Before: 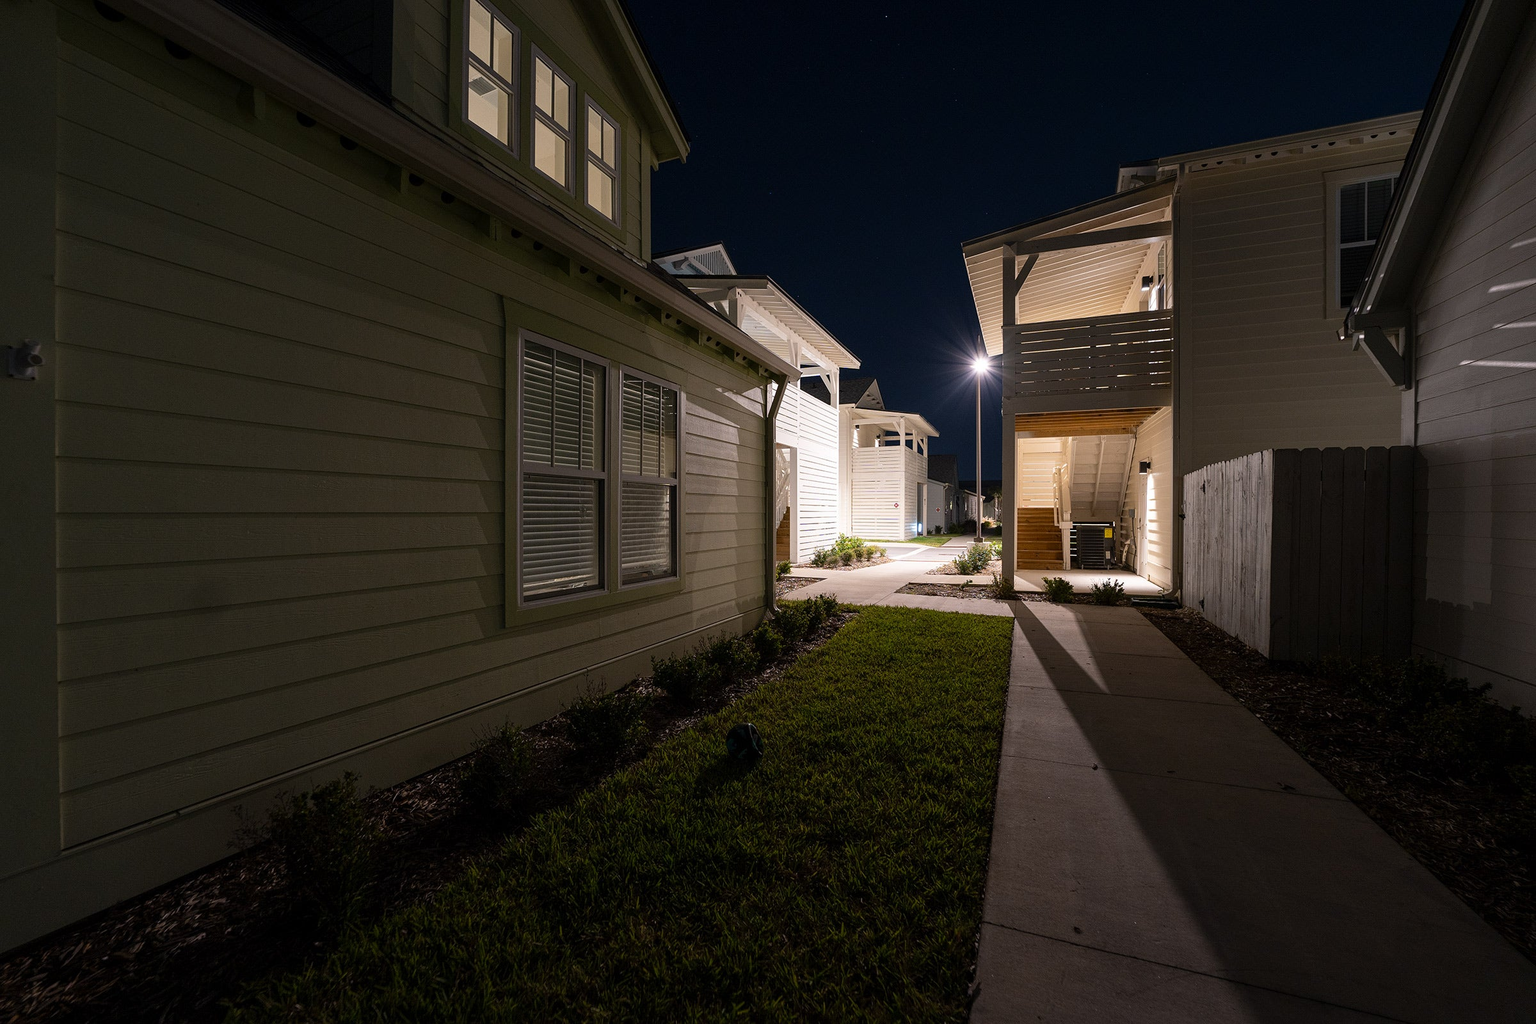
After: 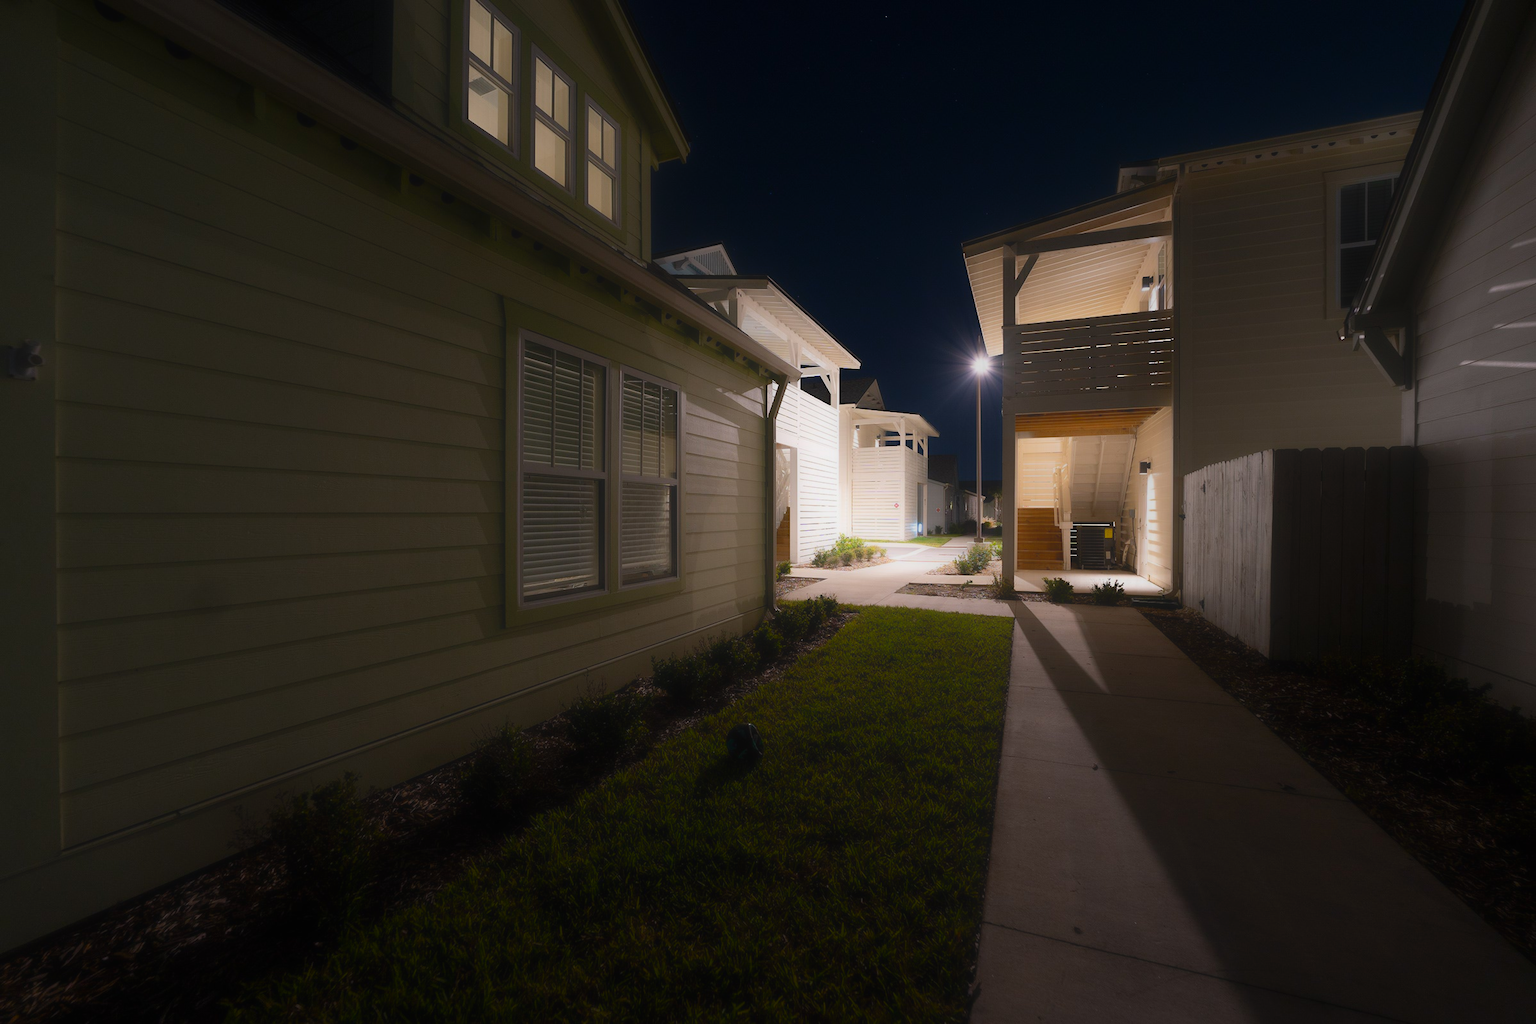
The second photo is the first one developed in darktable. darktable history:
contrast equalizer: octaves 7, y [[0.5, 0.542, 0.583, 0.625, 0.667, 0.708], [0.5 ×6], [0.5 ×6], [0 ×6], [0 ×6]], mix -0.992
exposure: compensate highlight preservation false
